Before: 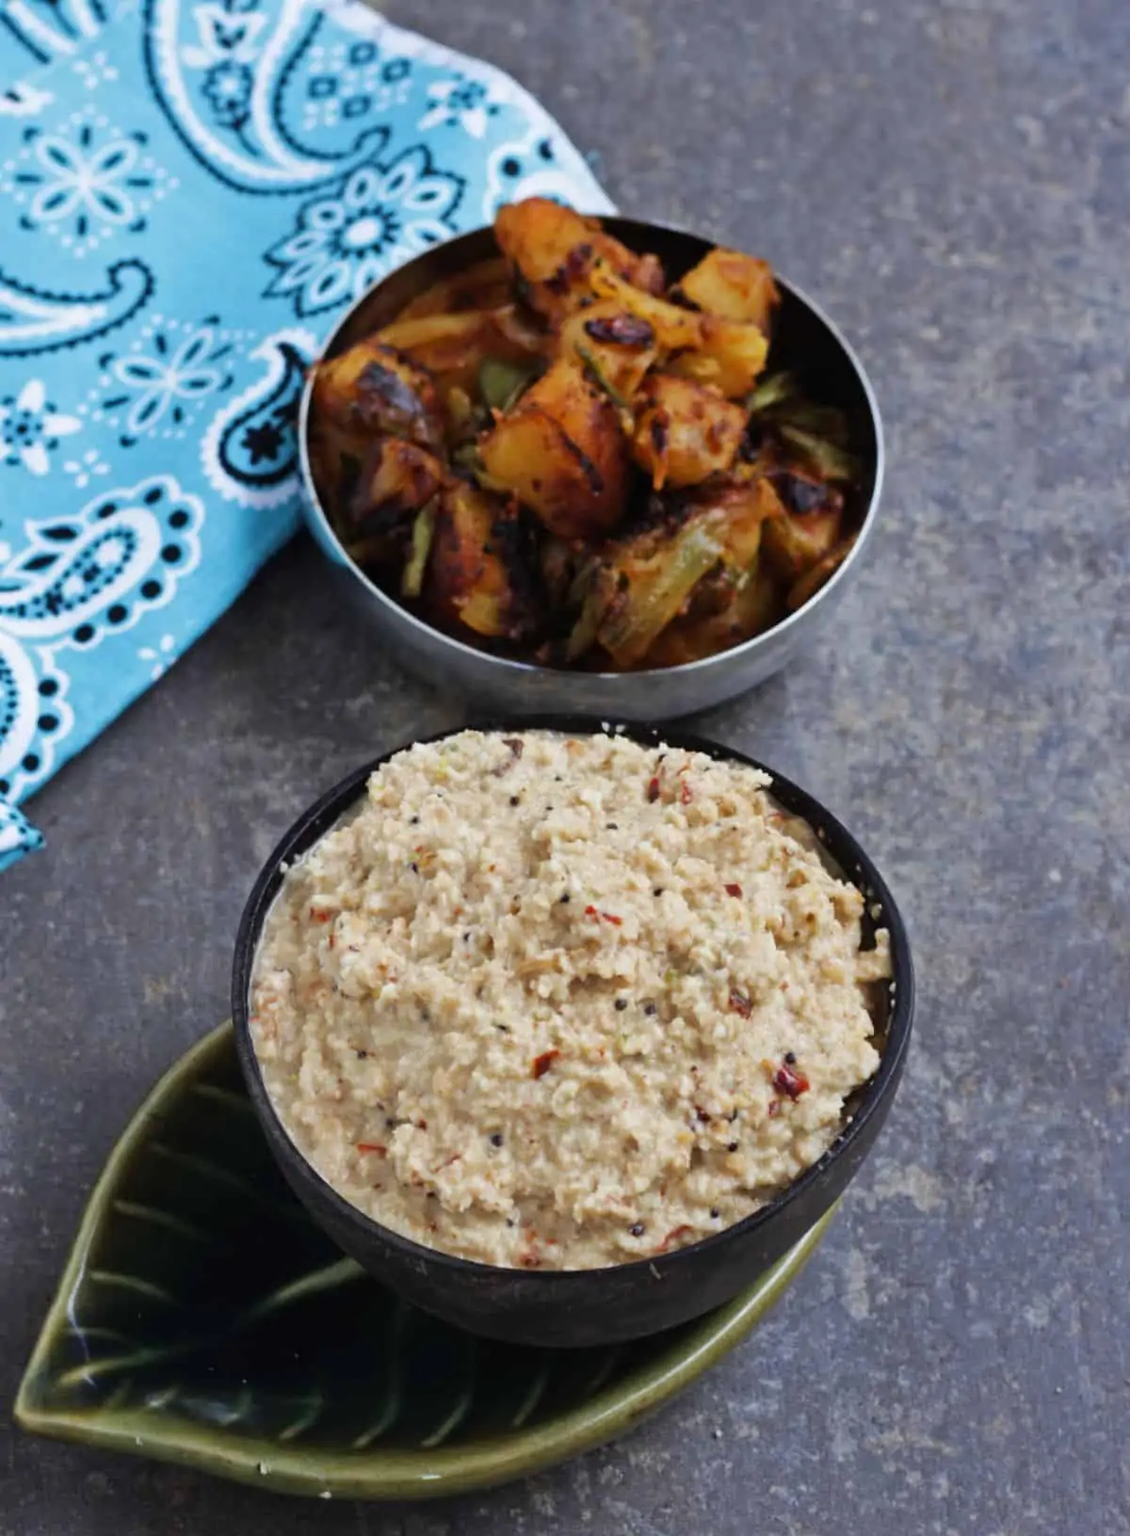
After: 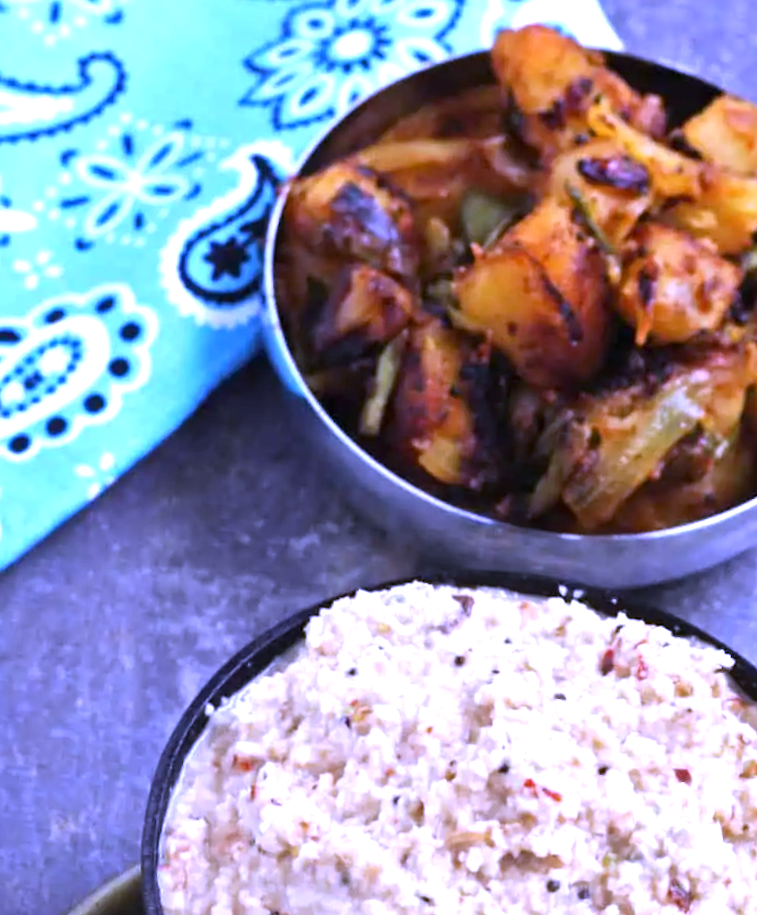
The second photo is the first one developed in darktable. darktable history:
crop and rotate: angle -4.99°, left 2.122%, top 6.945%, right 27.566%, bottom 30.519%
exposure: exposure 0.921 EV, compensate highlight preservation false
white balance: red 0.98, blue 1.61
